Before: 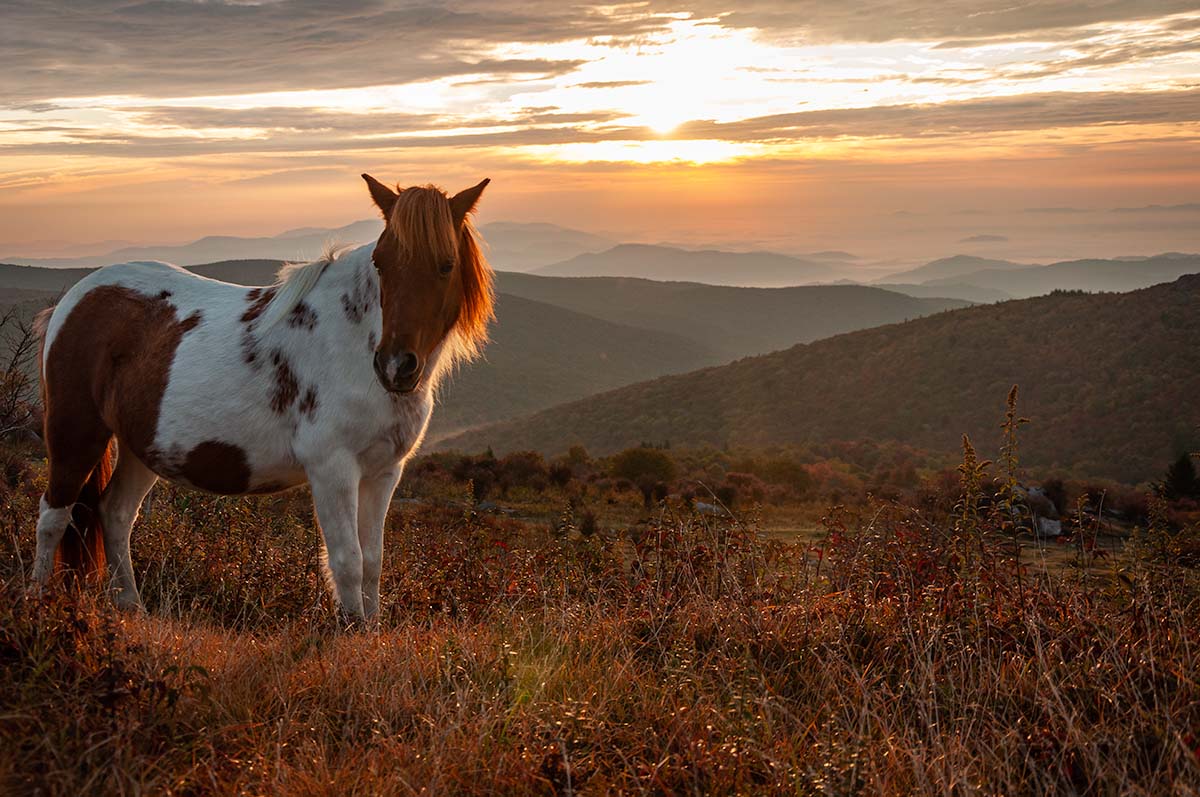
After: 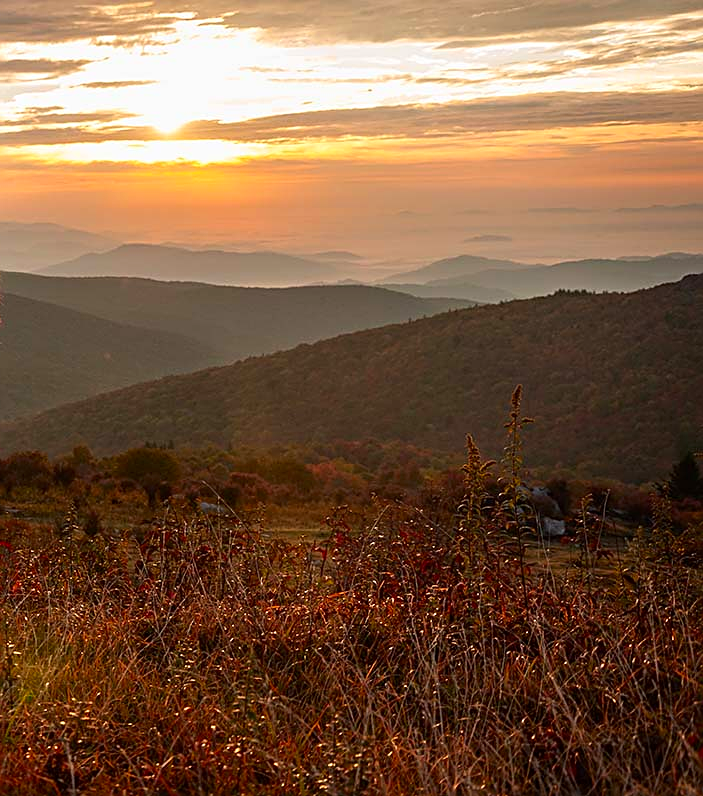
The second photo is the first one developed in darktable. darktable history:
contrast brightness saturation: contrast 0.085, saturation 0.265
crop: left 41.401%
sharpen: on, module defaults
